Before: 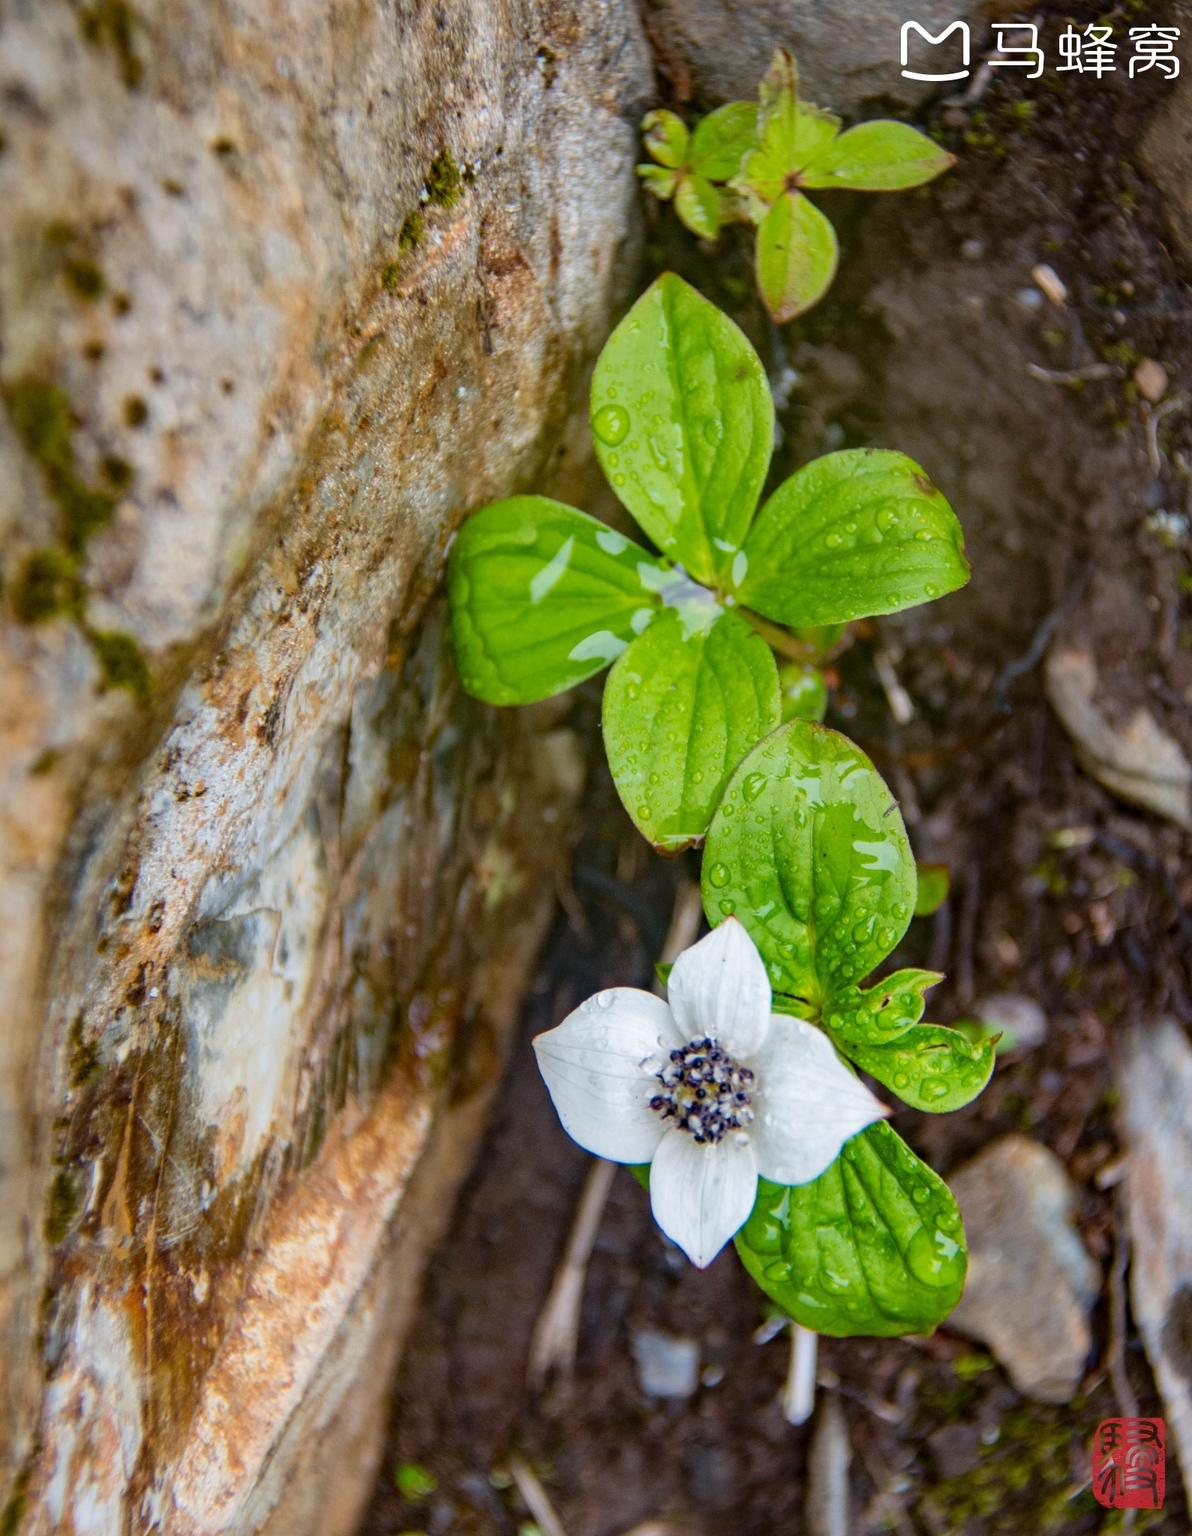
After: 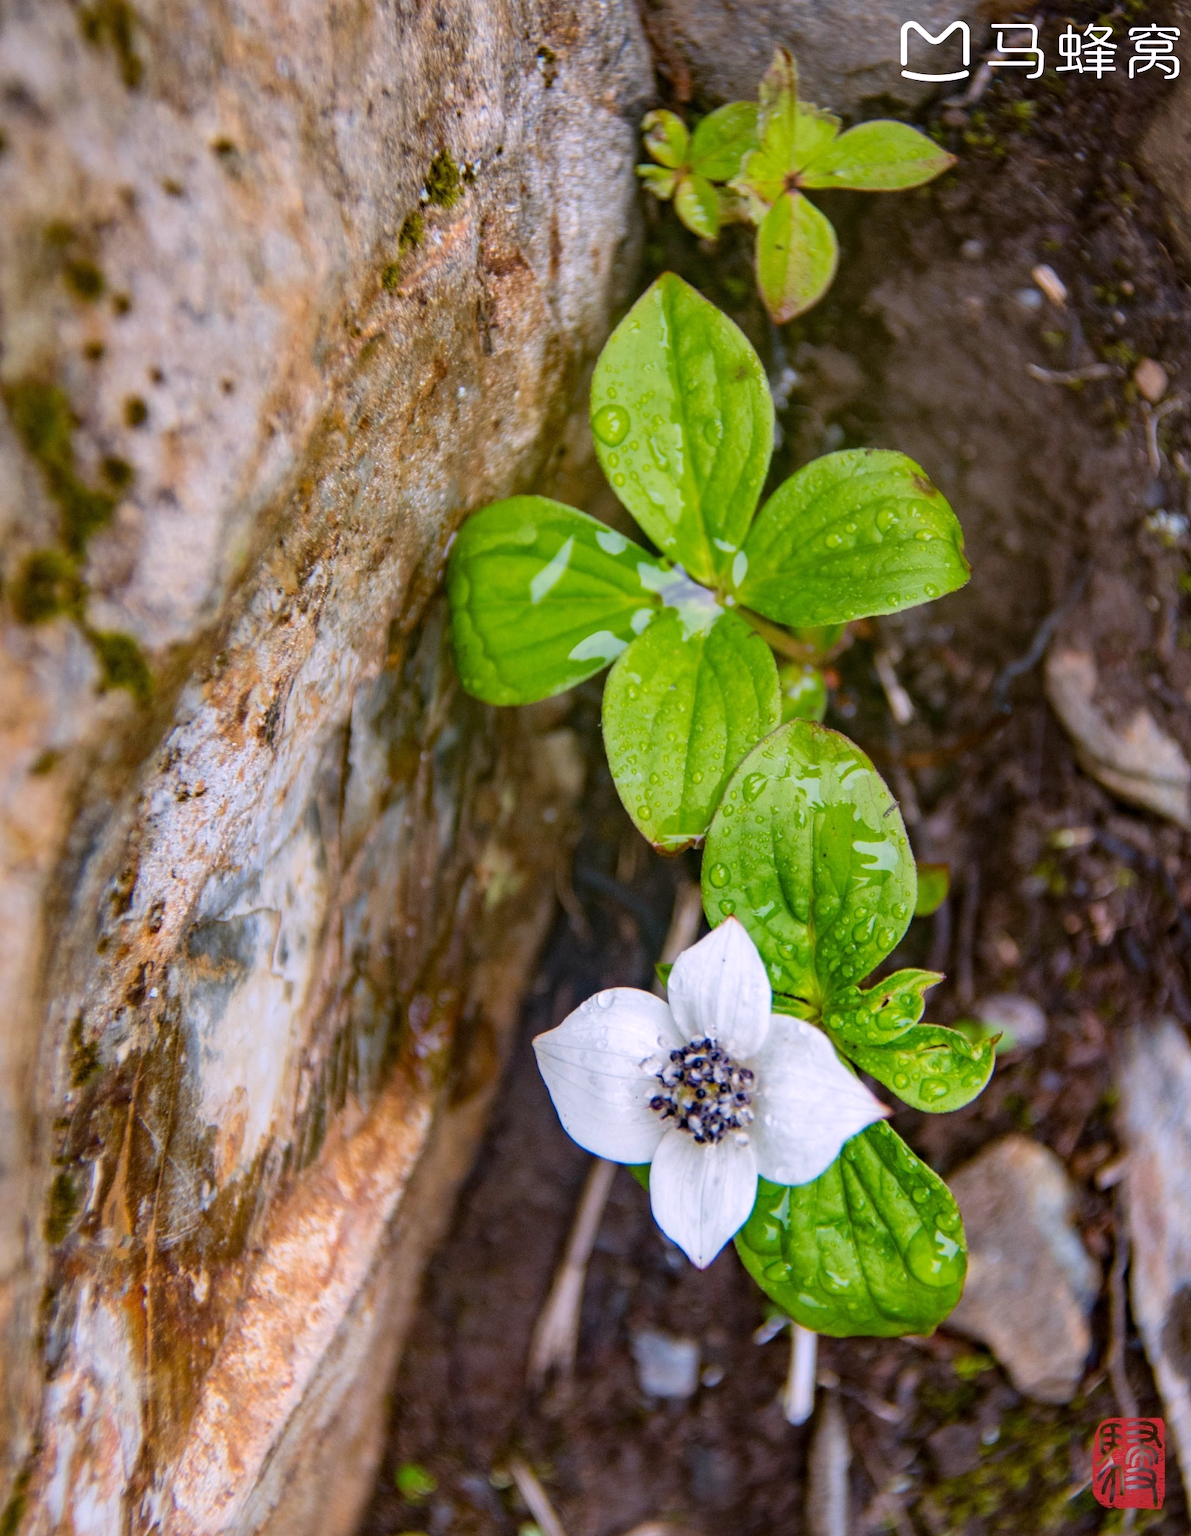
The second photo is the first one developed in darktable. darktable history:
white balance: red 1.05, blue 1.072
